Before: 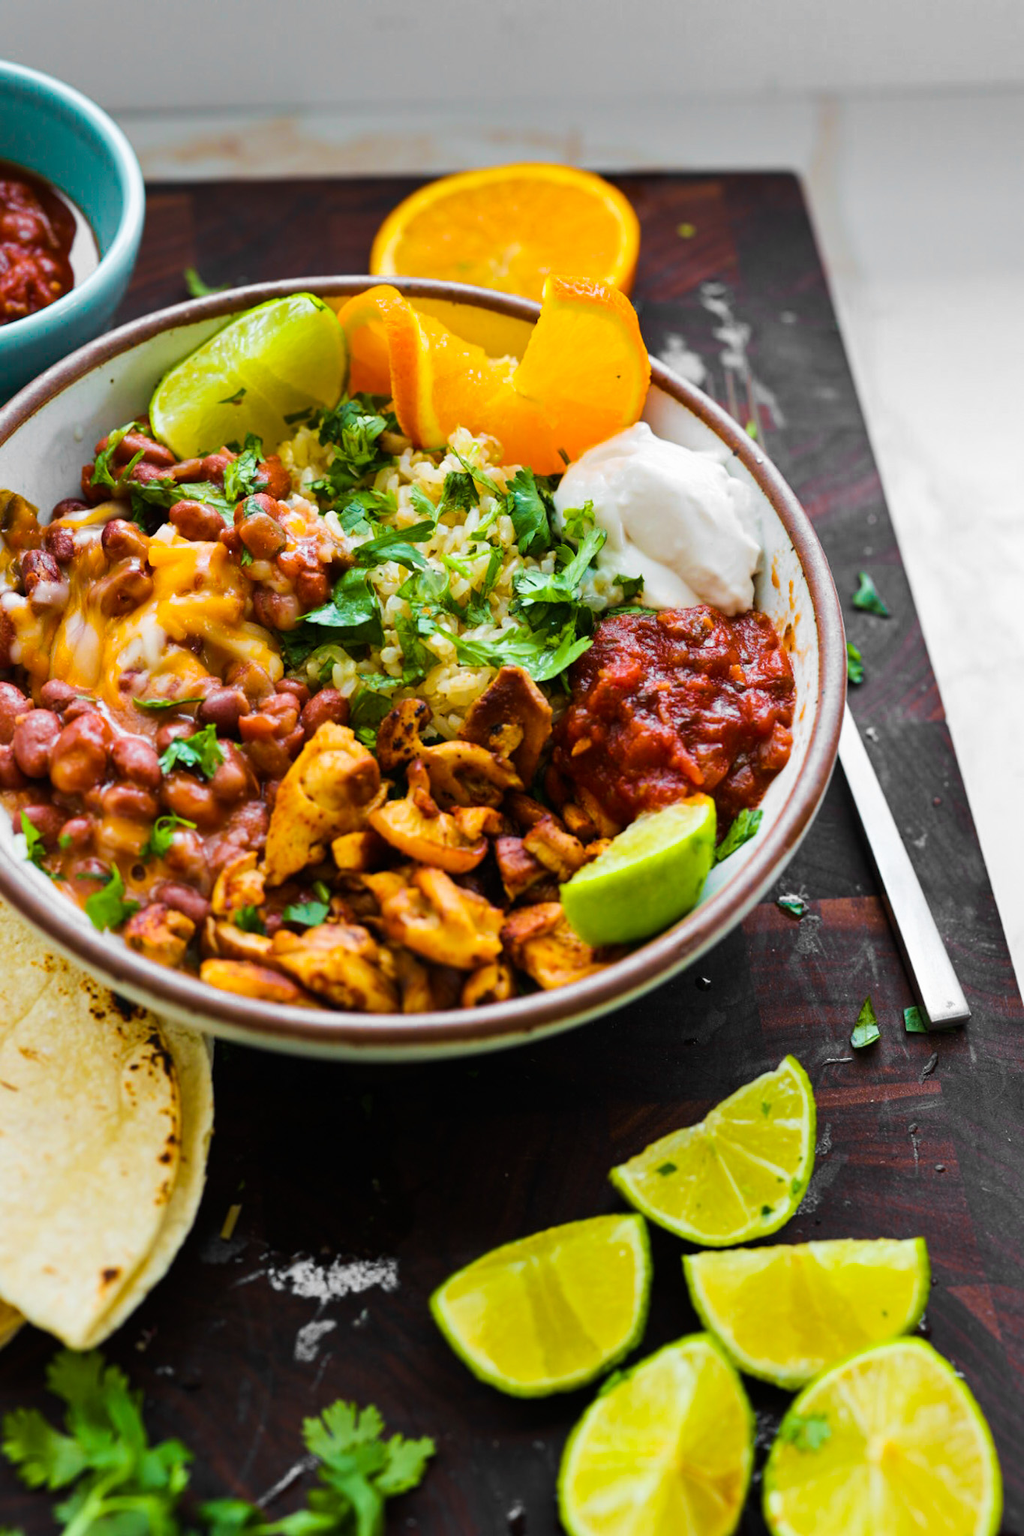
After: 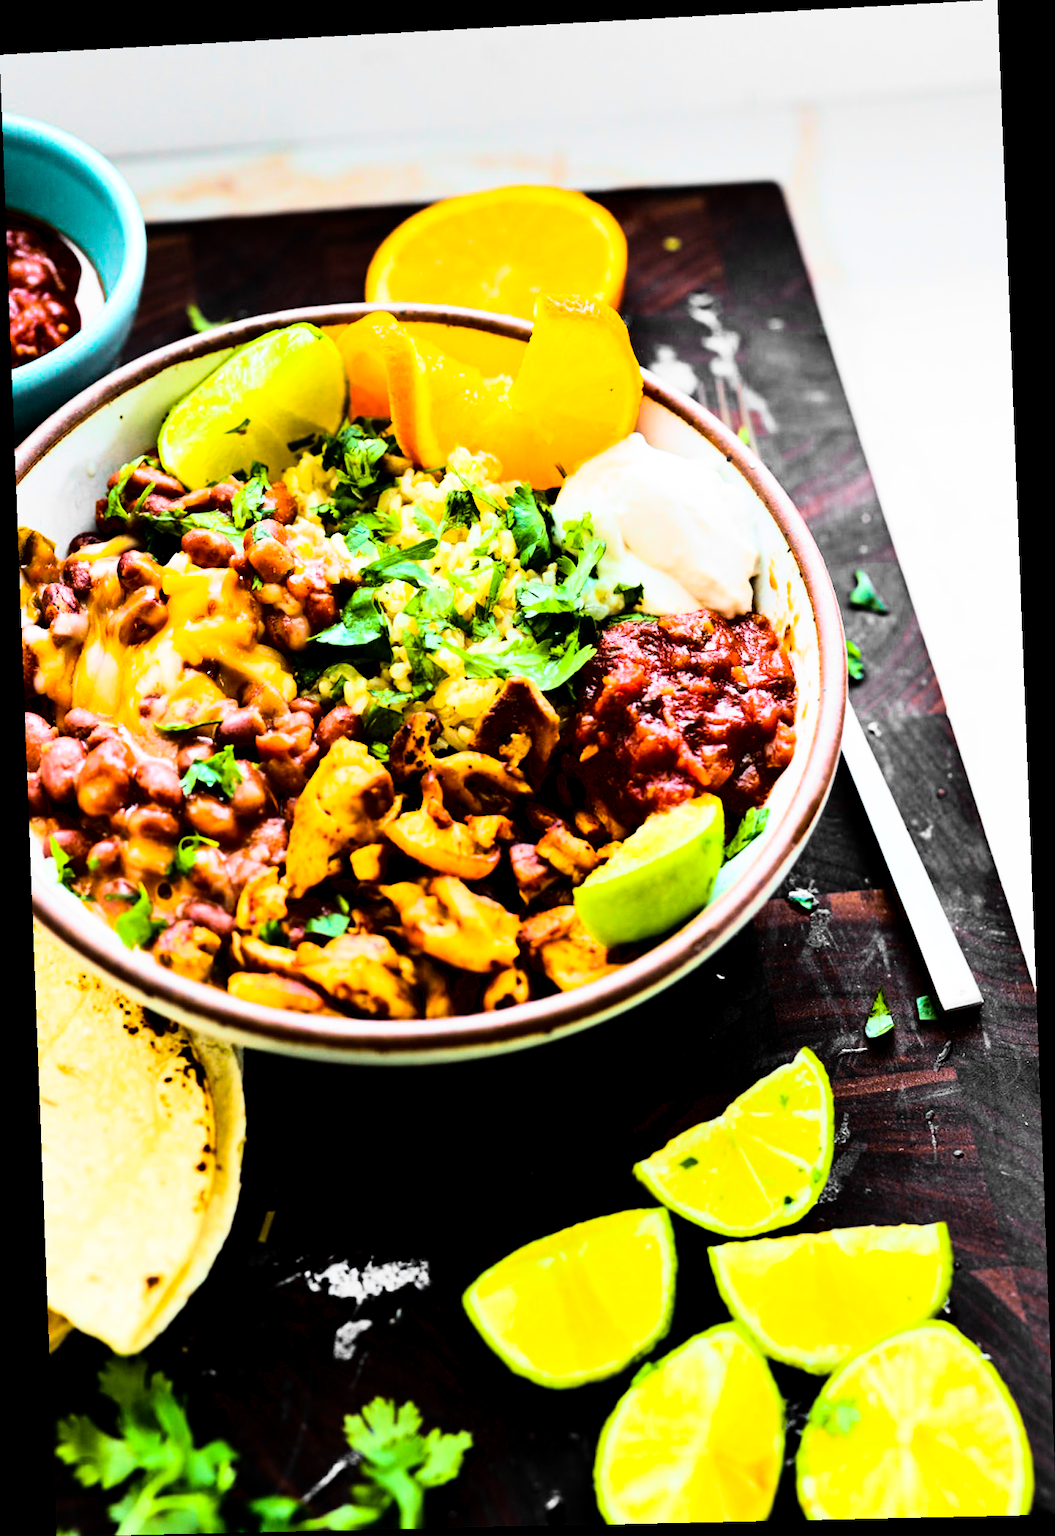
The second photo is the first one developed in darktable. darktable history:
rgb curve: curves: ch0 [(0, 0) (0.21, 0.15) (0.24, 0.21) (0.5, 0.75) (0.75, 0.96) (0.89, 0.99) (1, 1)]; ch1 [(0, 0.02) (0.21, 0.13) (0.25, 0.2) (0.5, 0.67) (0.75, 0.9) (0.89, 0.97) (1, 1)]; ch2 [(0, 0.02) (0.21, 0.13) (0.25, 0.2) (0.5, 0.67) (0.75, 0.9) (0.89, 0.97) (1, 1)], compensate middle gray true
exposure: black level correction 0.011, compensate highlight preservation false
rotate and perspective: rotation -2.22°, lens shift (horizontal) -0.022, automatic cropping off
